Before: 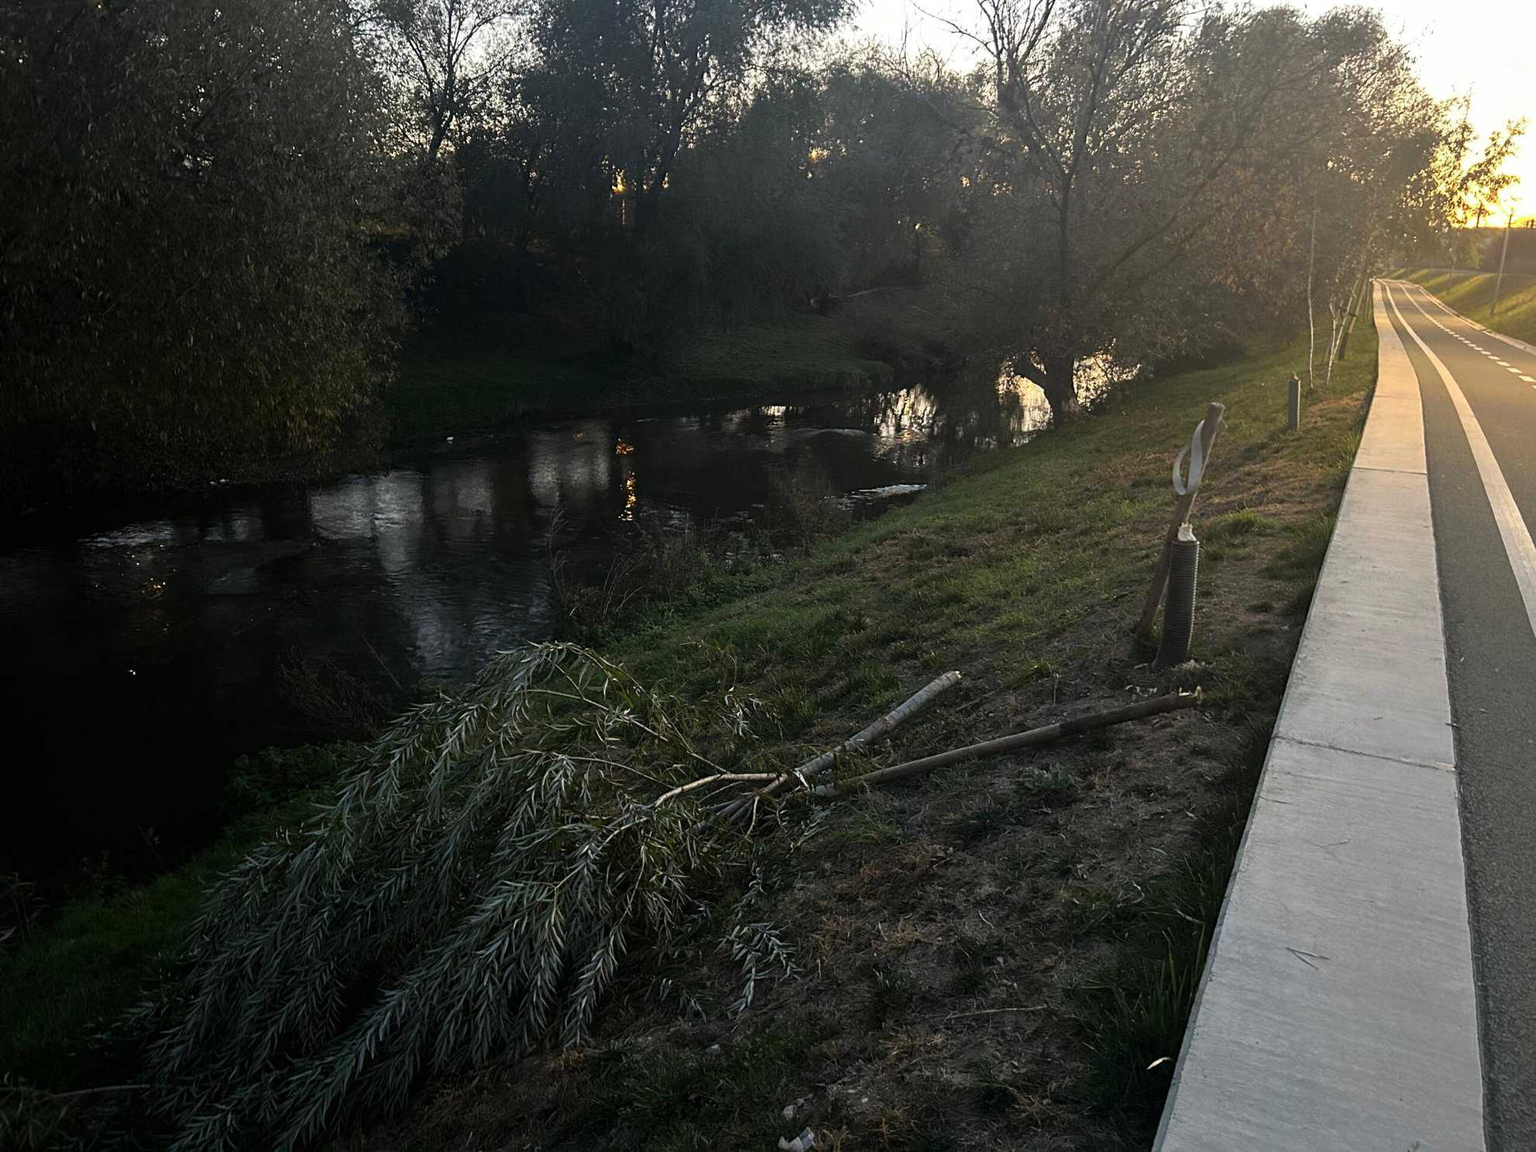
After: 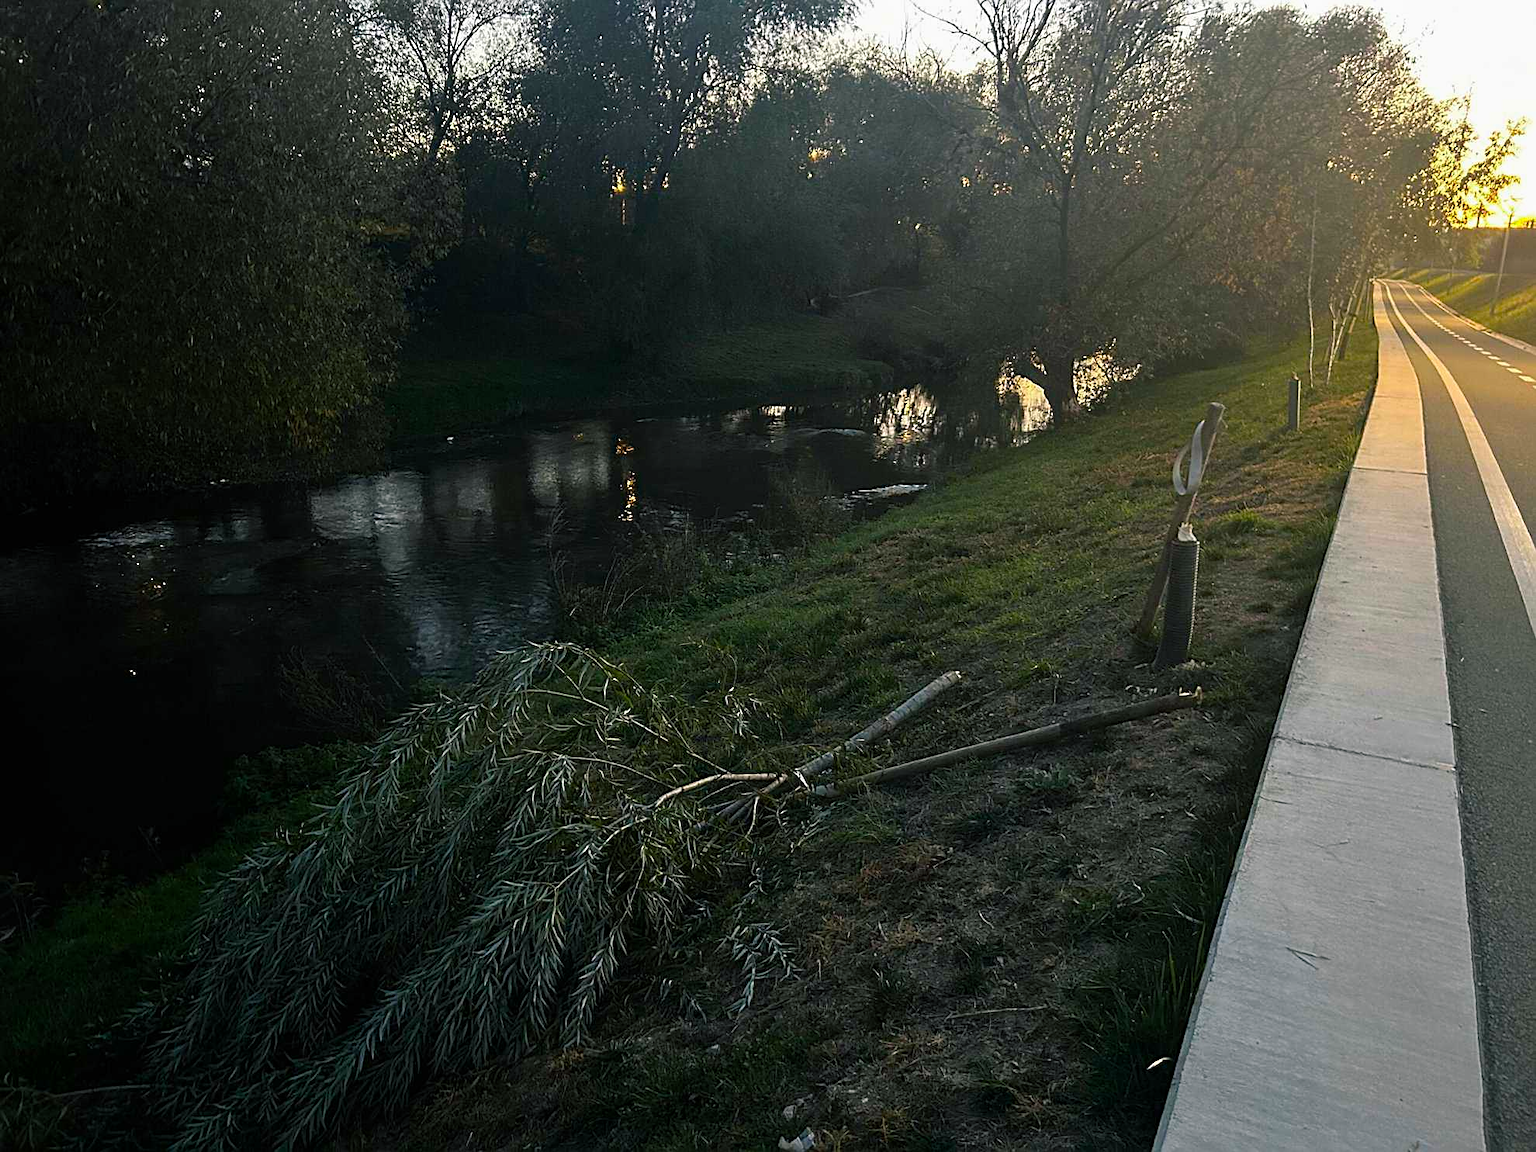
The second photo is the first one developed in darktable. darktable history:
tone equalizer: edges refinement/feathering 500, mask exposure compensation -1.57 EV, preserve details no
sharpen: on, module defaults
color balance rgb: shadows lift › chroma 2.036%, shadows lift › hue 187.3°, linear chroma grading › global chroma 0.342%, perceptual saturation grading › global saturation 19.918%, global vibrance 20%
exposure: exposure -0.064 EV, compensate exposure bias true, compensate highlight preservation false
